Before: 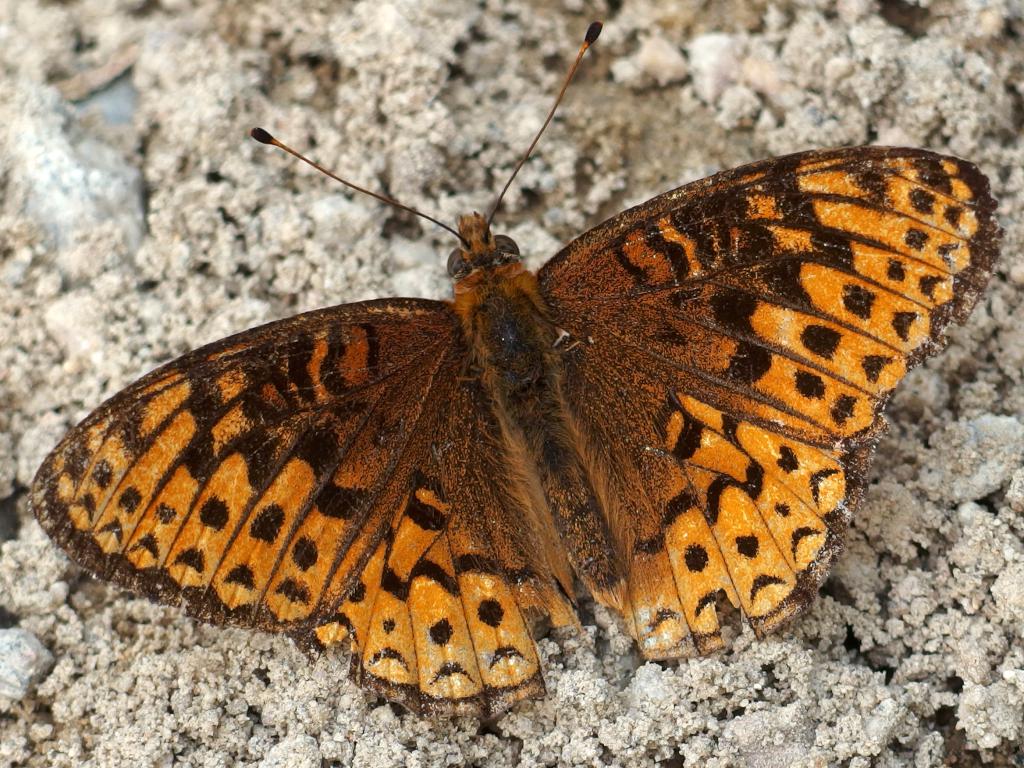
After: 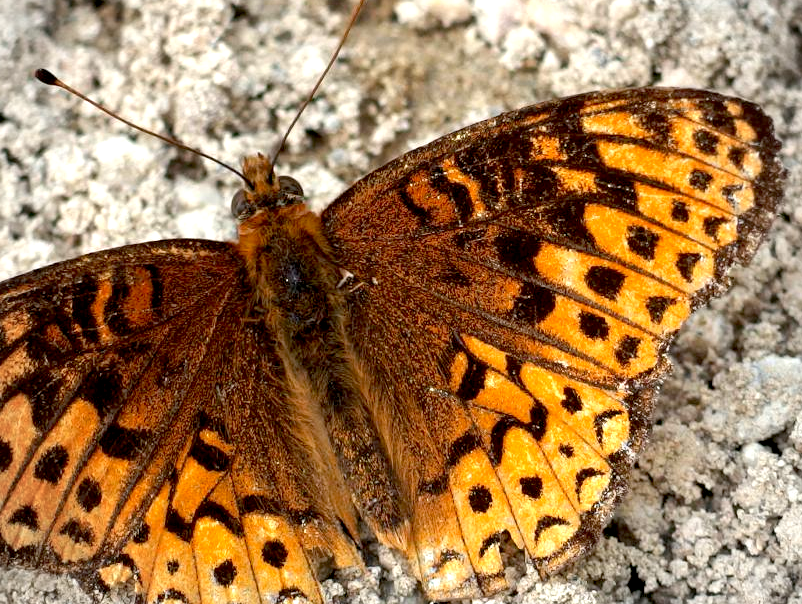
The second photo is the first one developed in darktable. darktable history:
crop and rotate: left 21.099%, top 7.781%, right 0.5%, bottom 13.47%
vignetting: fall-off radius 60.79%
exposure: black level correction 0.012, exposure 0.697 EV, compensate exposure bias true, compensate highlight preservation false
